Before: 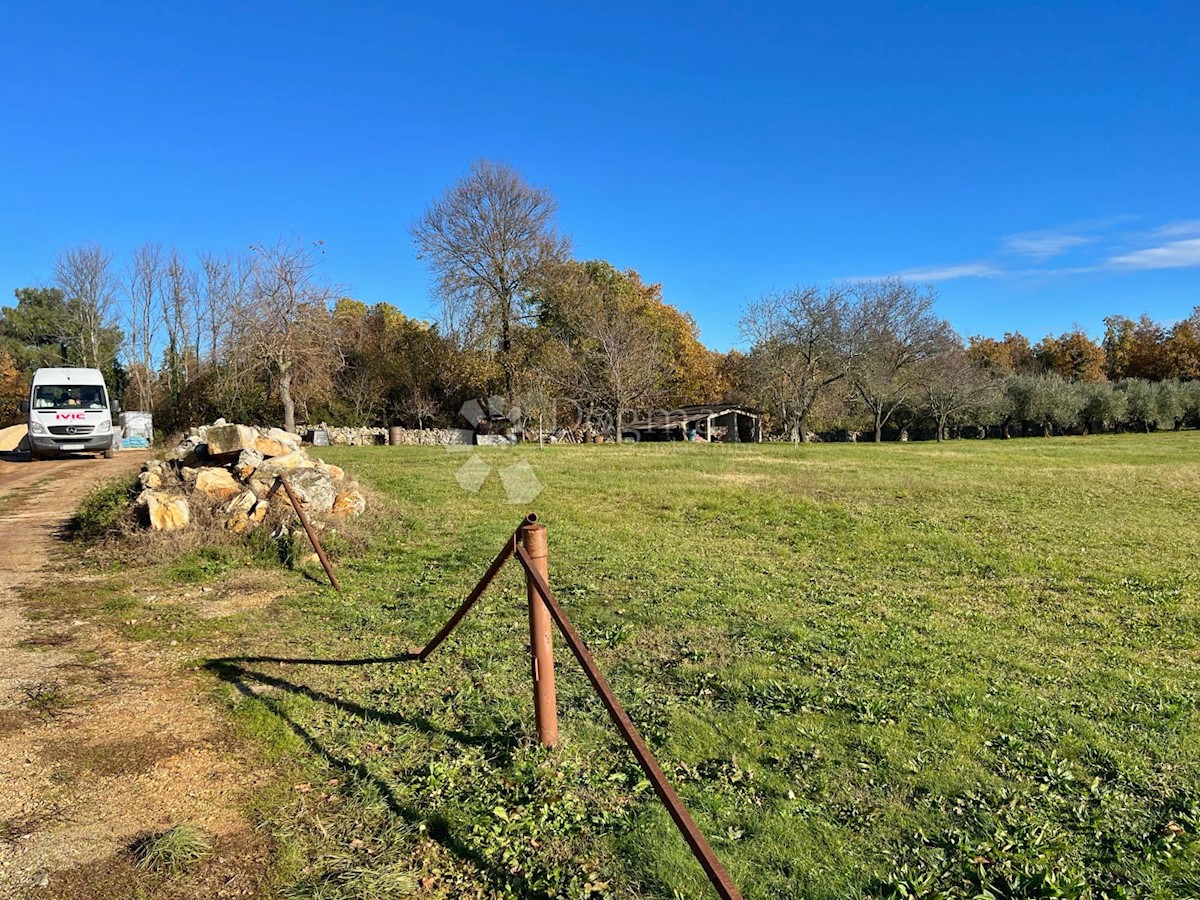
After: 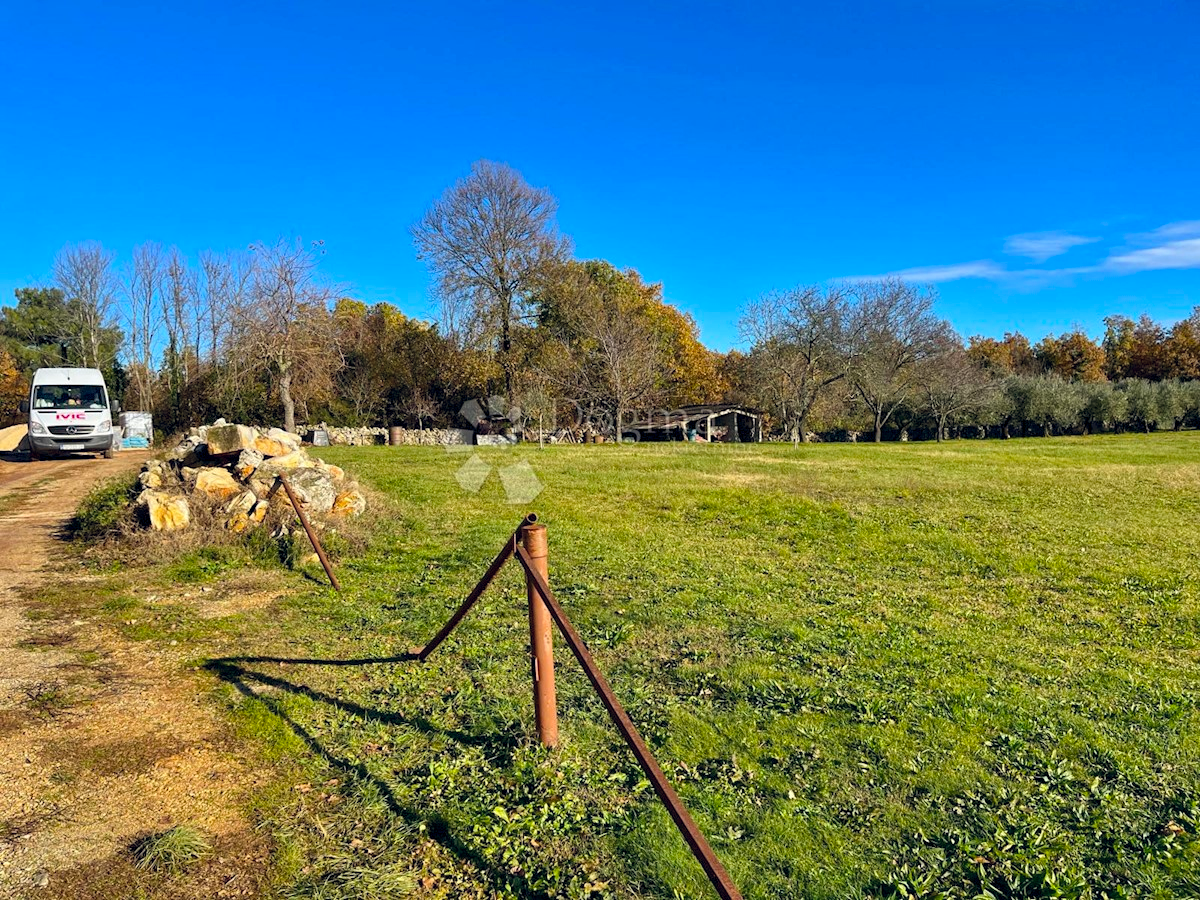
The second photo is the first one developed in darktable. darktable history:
local contrast: highlights 100%, shadows 102%, detail 120%, midtone range 0.2
color balance rgb: global offset › chroma 0.069%, global offset › hue 253.34°, perceptual saturation grading › global saturation 19.426%, global vibrance 20%
